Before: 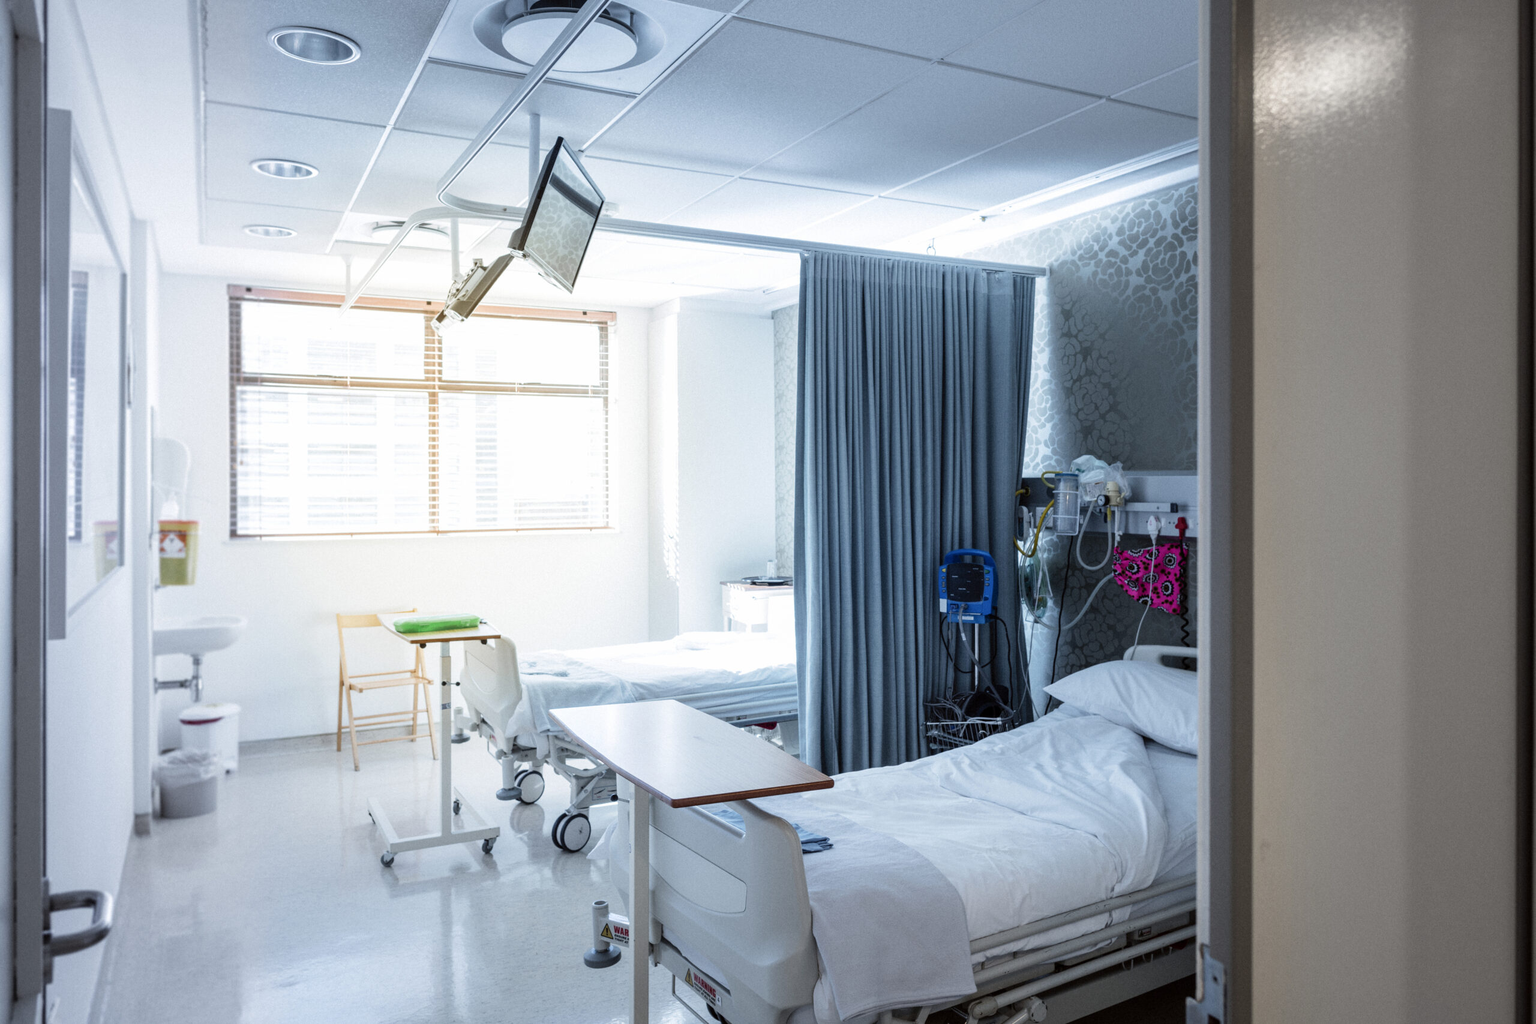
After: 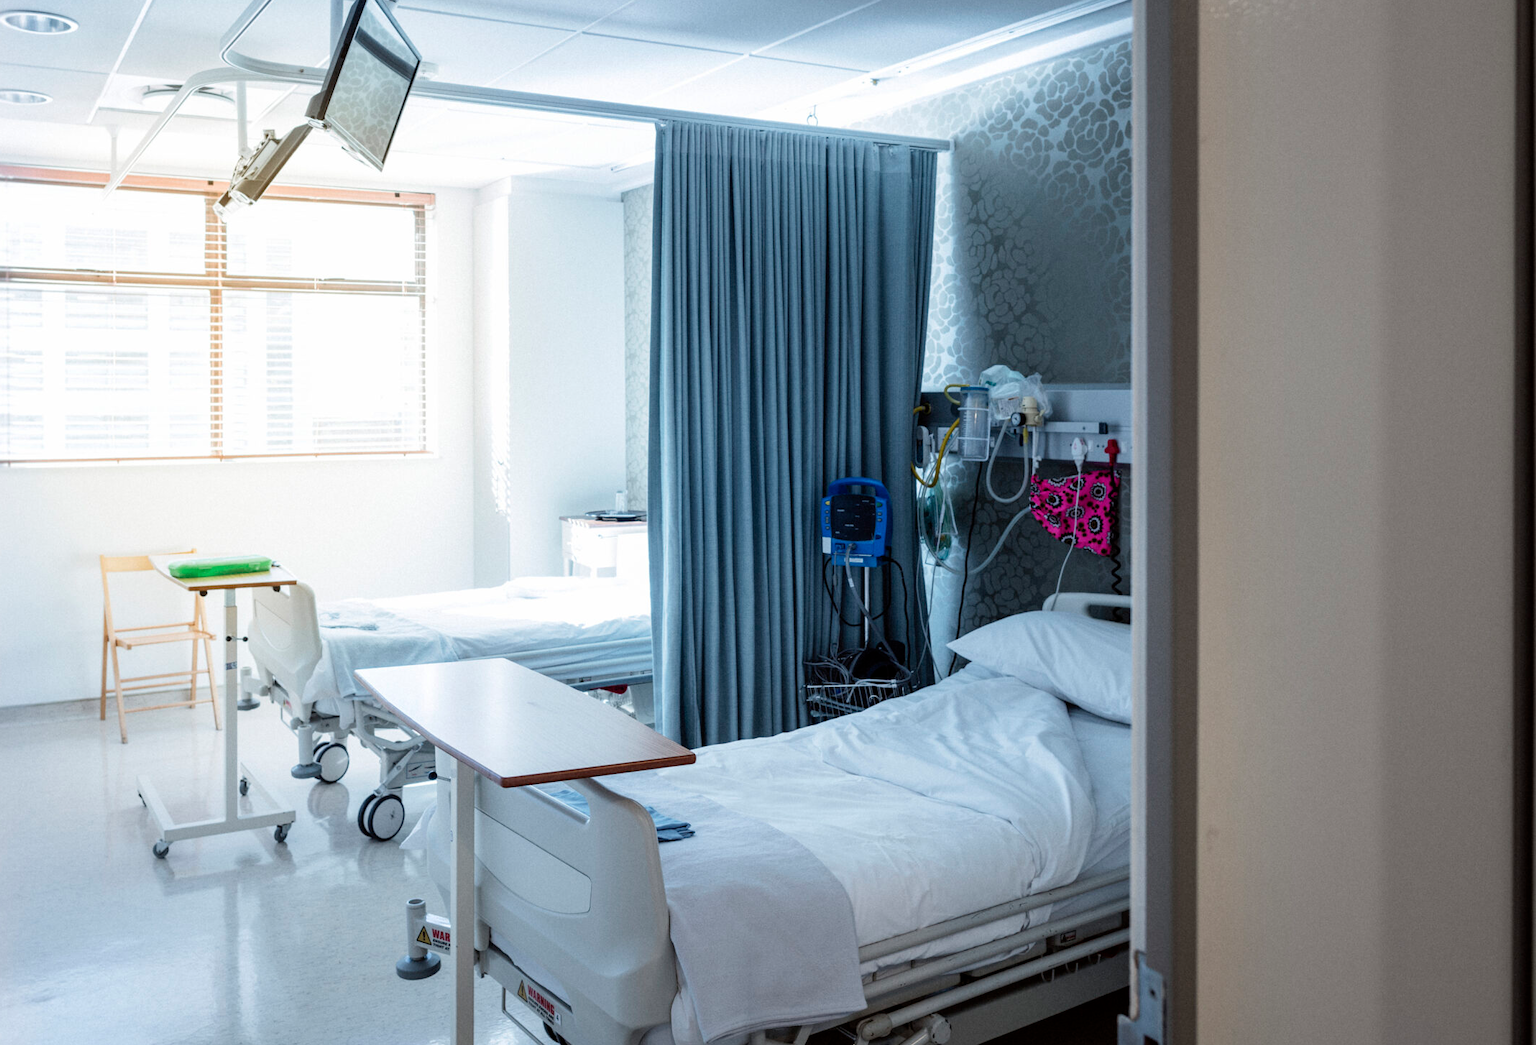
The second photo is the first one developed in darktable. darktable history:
crop: left 16.517%, top 14.736%
